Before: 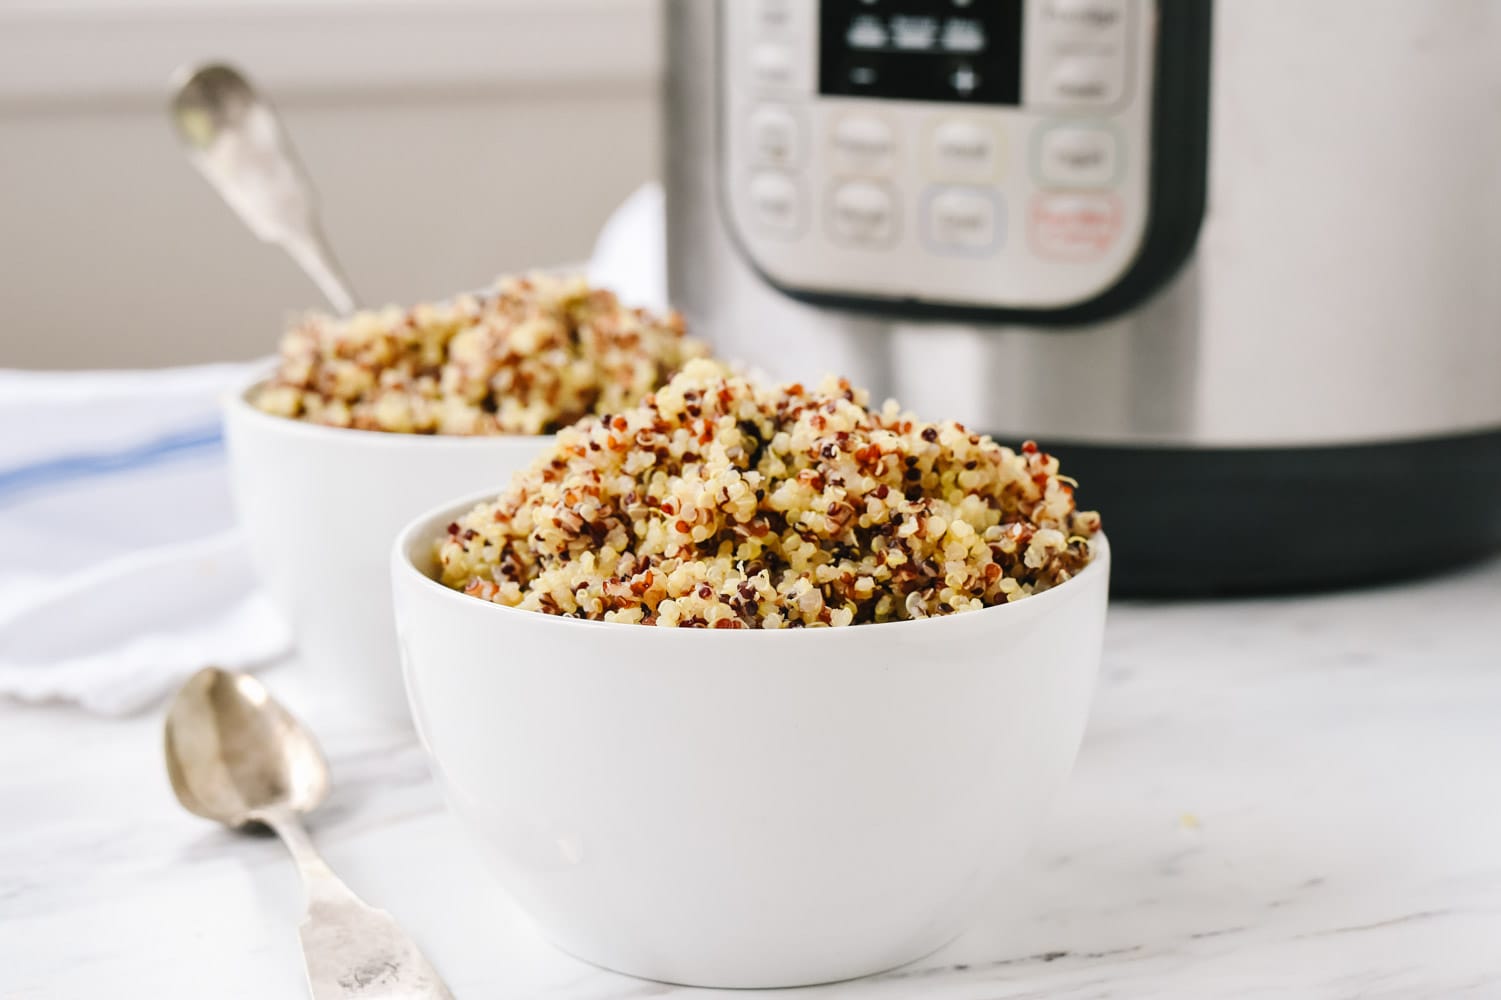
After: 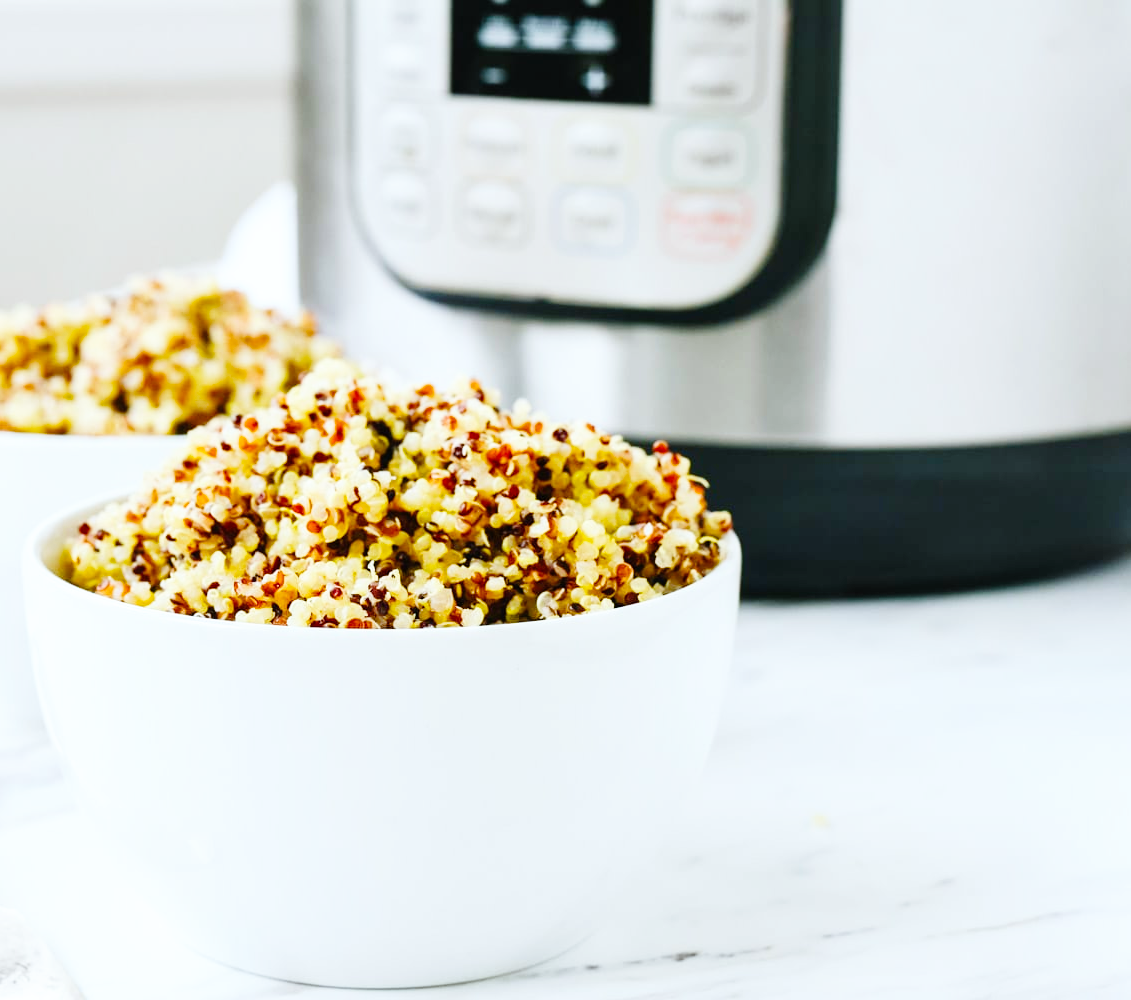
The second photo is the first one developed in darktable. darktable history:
white balance: red 0.925, blue 1.046
crop and rotate: left 24.6%
base curve: curves: ch0 [(0, 0) (0.008, 0.007) (0.022, 0.029) (0.048, 0.089) (0.092, 0.197) (0.191, 0.399) (0.275, 0.534) (0.357, 0.65) (0.477, 0.78) (0.542, 0.833) (0.799, 0.973) (1, 1)], preserve colors none
color balance rgb: perceptual saturation grading › global saturation 20%, global vibrance 20%
